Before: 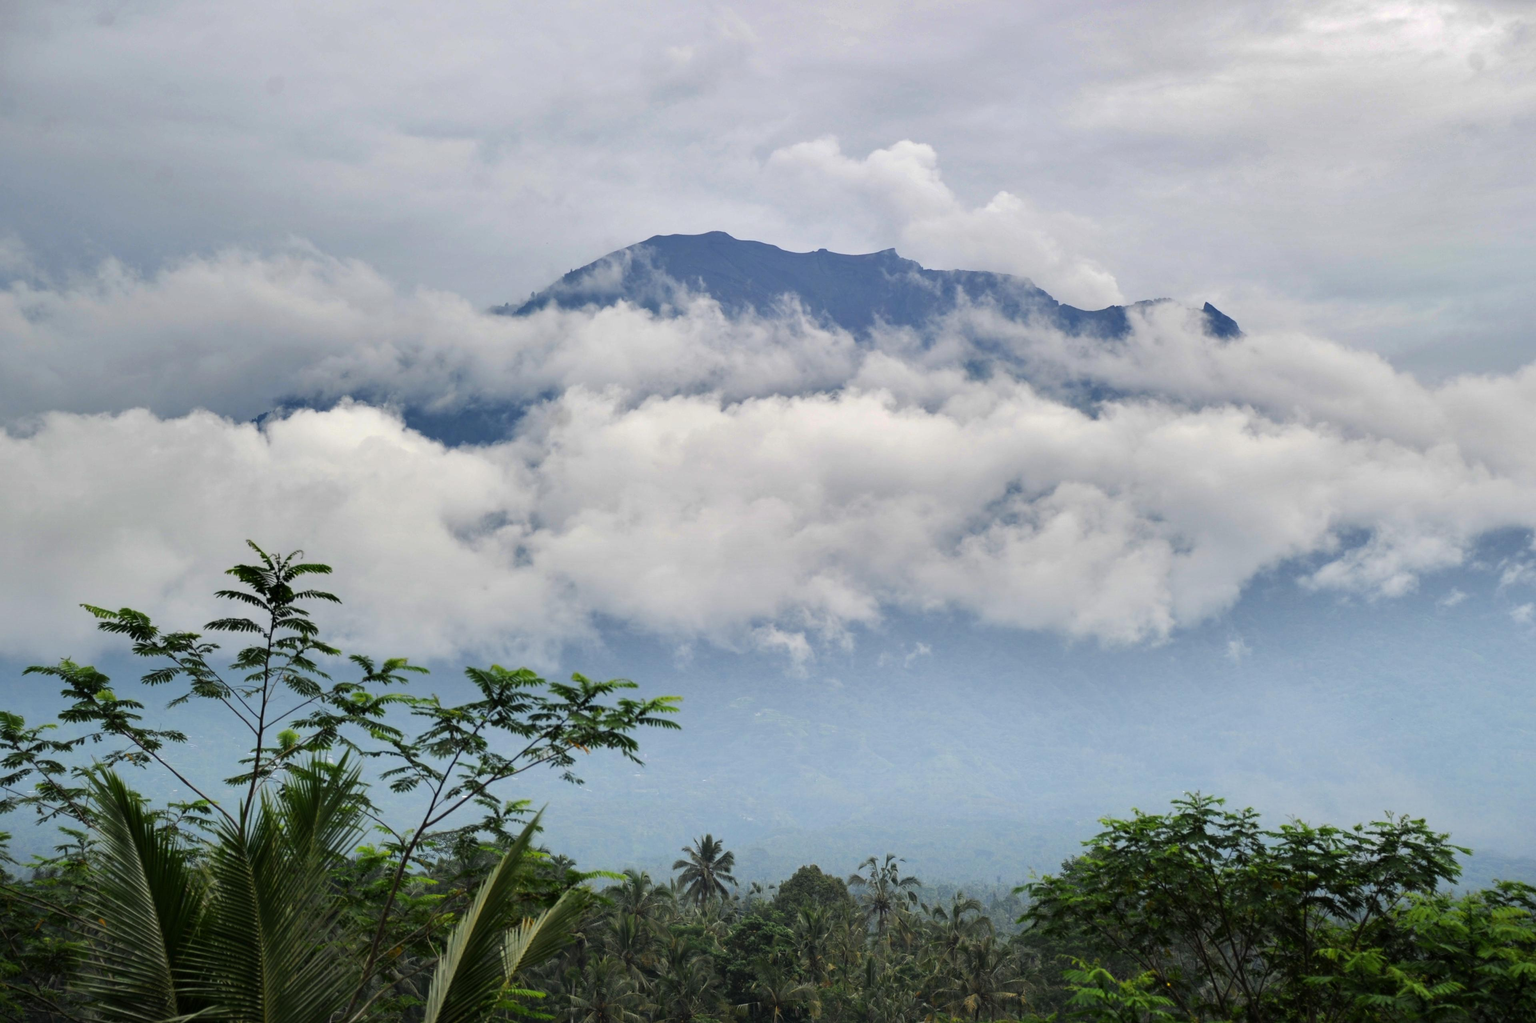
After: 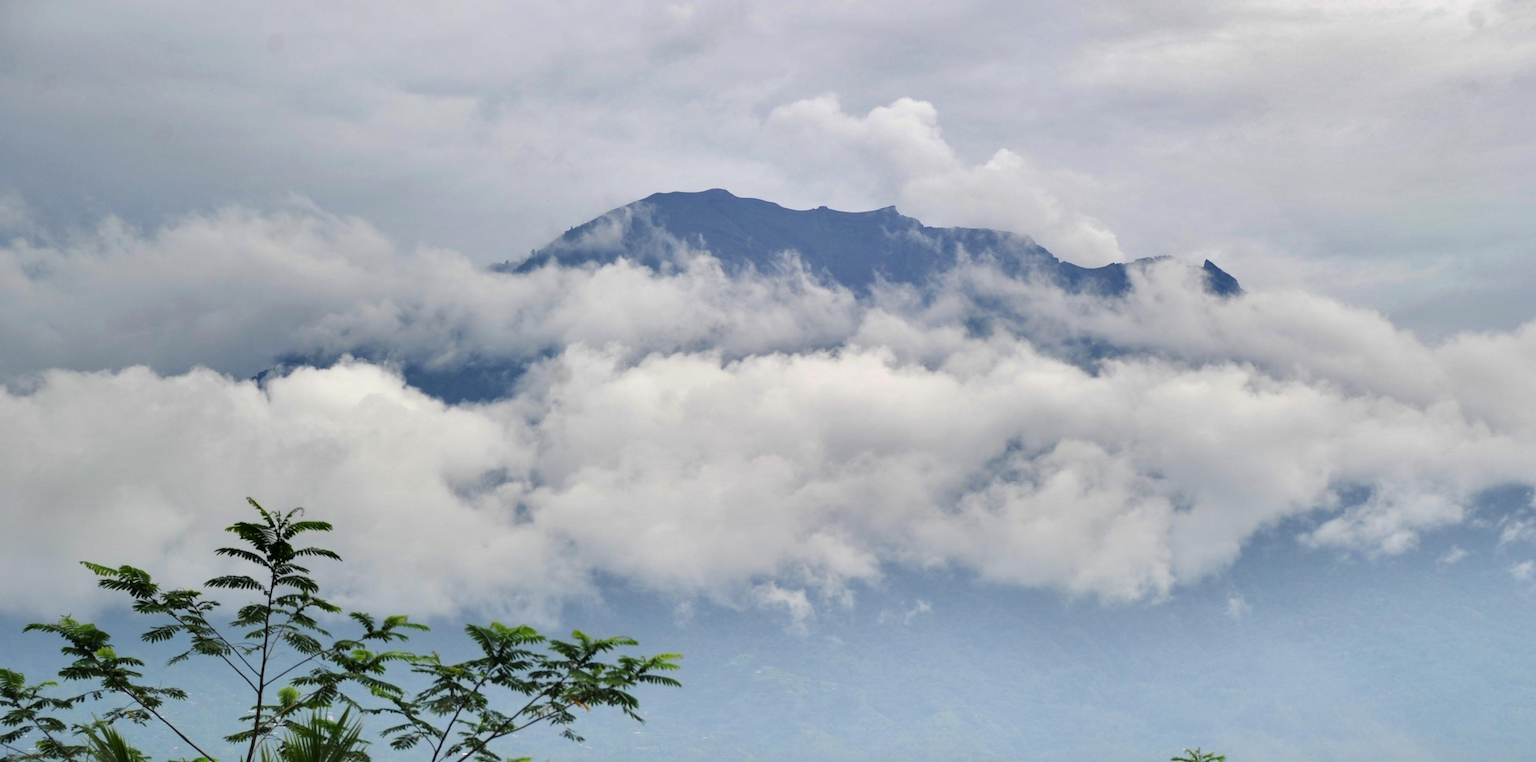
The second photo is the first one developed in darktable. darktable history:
crop: top 4.192%, bottom 21.268%
